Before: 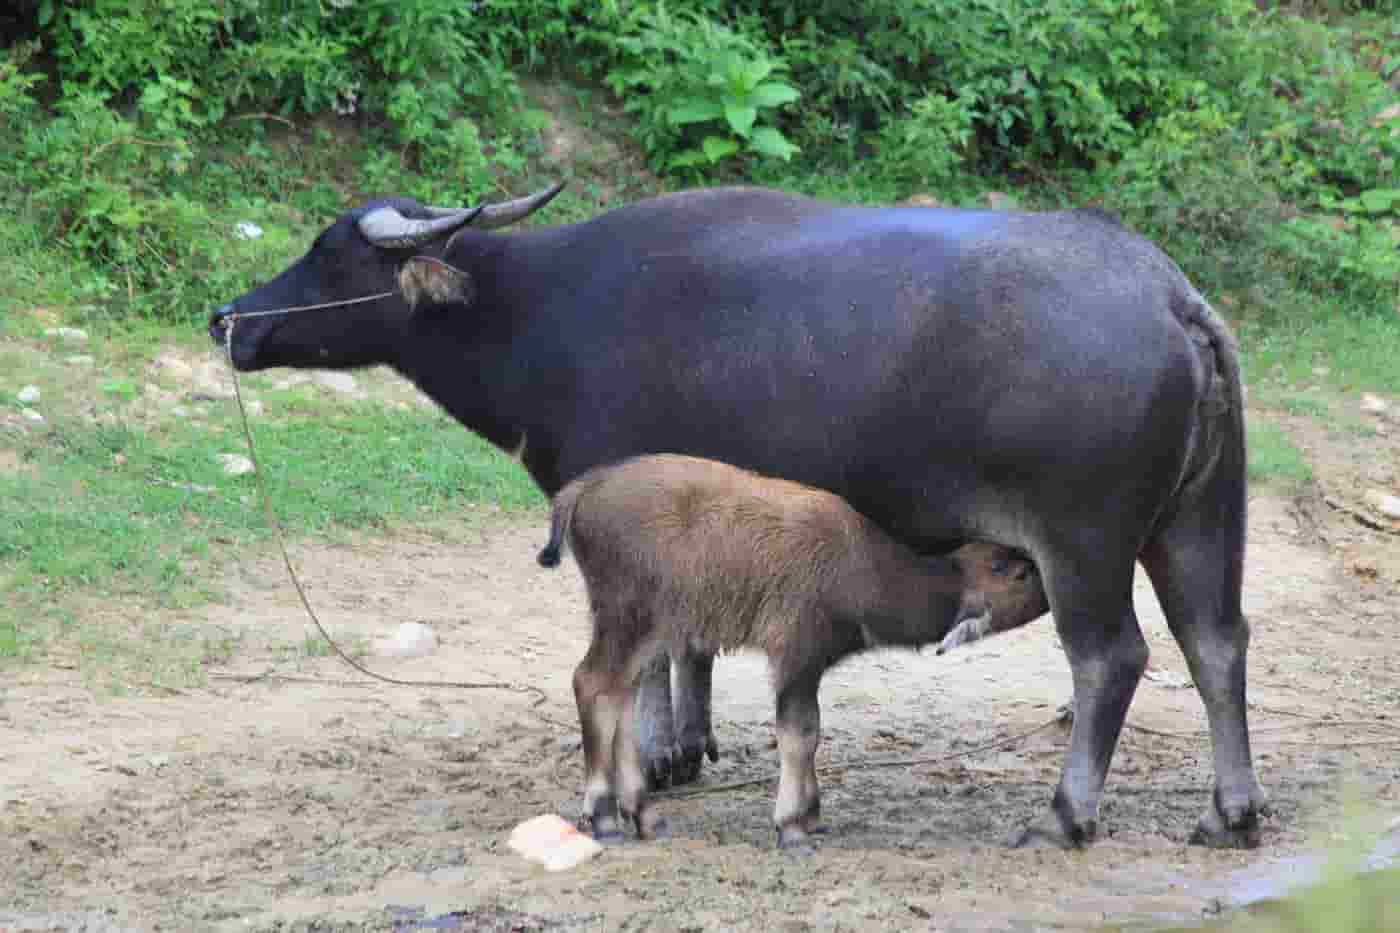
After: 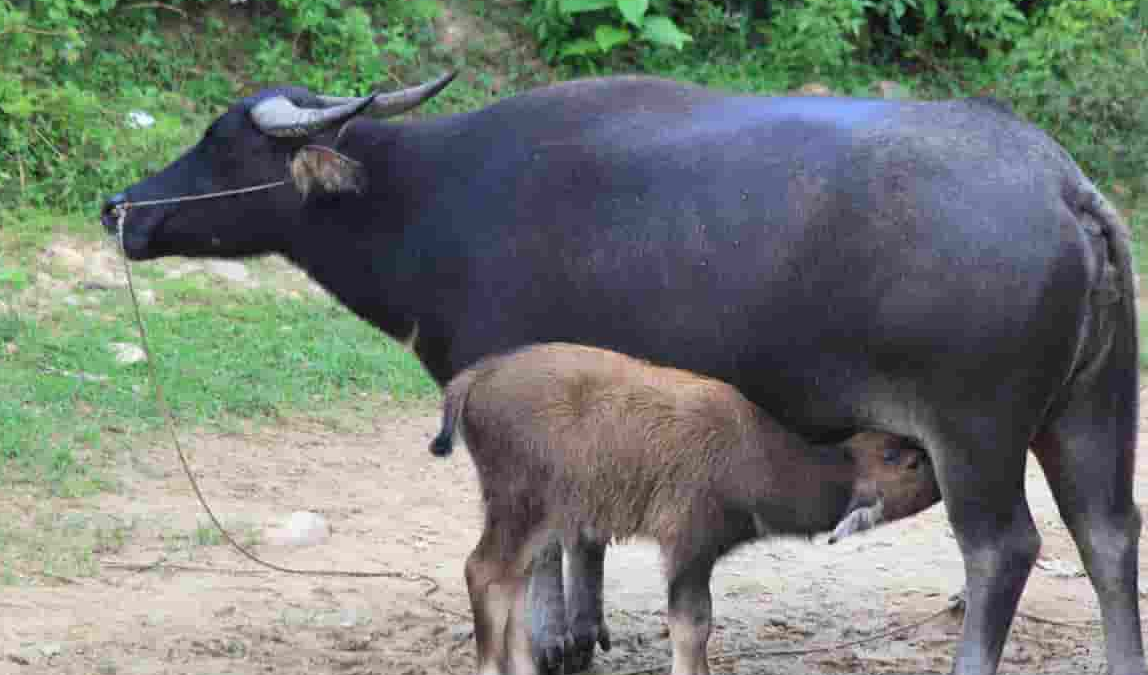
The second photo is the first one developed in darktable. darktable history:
crop: left 7.733%, top 11.973%, right 9.953%, bottom 15.476%
